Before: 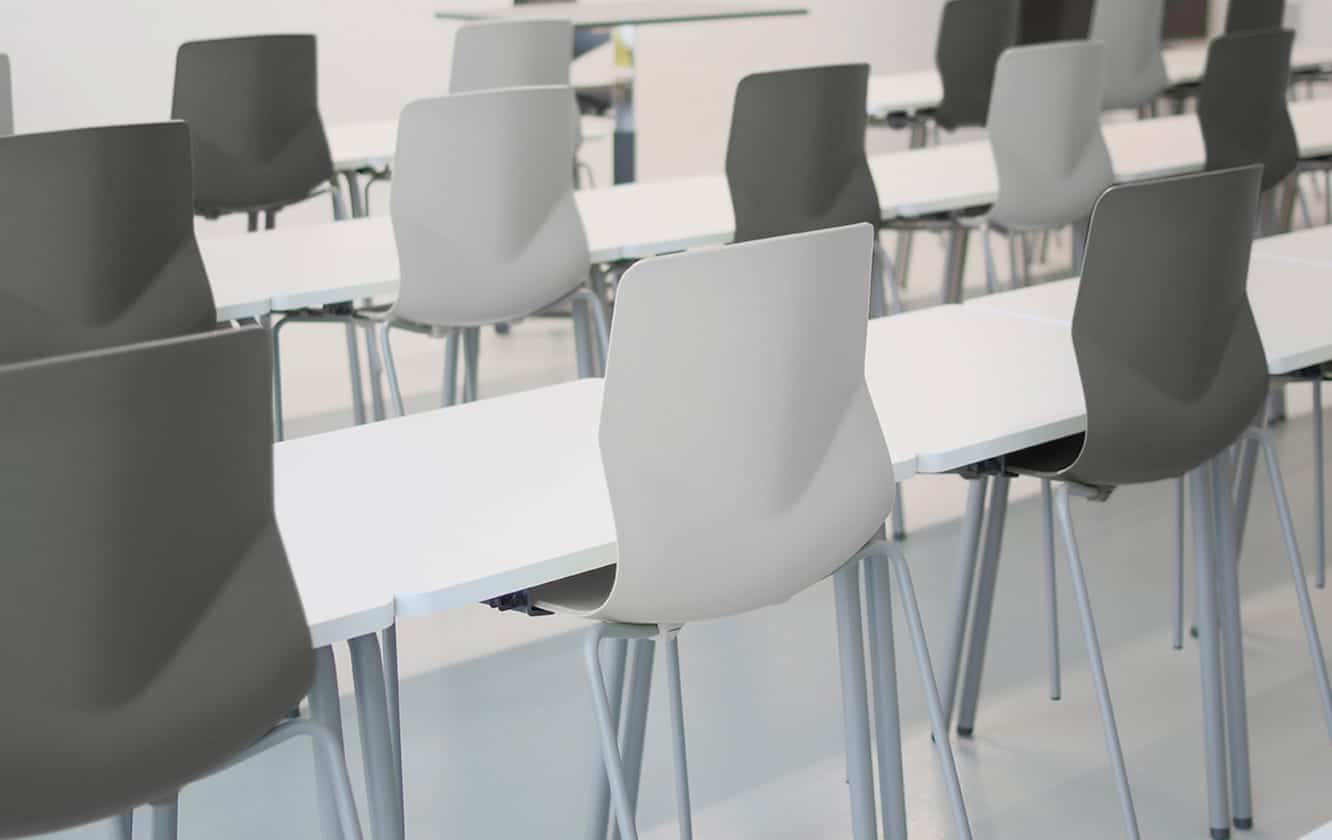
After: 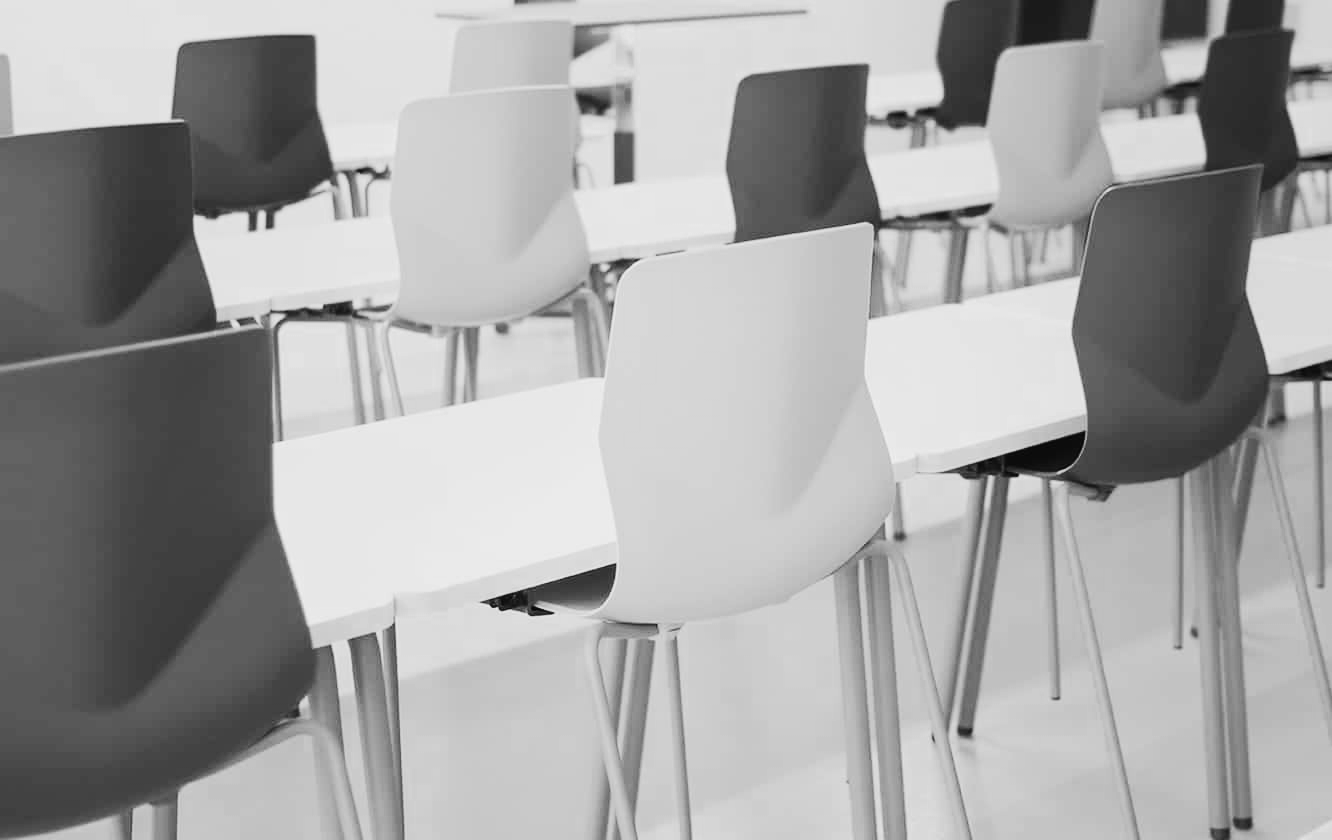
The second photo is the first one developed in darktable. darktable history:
color zones: curves: ch0 [(0, 0.5) (0.125, 0.4) (0.25, 0.5) (0.375, 0.4) (0.5, 0.4) (0.625, 0.35) (0.75, 0.35) (0.875, 0.5)]; ch1 [(0, 0.35) (0.125, 0.45) (0.25, 0.35) (0.375, 0.35) (0.5, 0.35) (0.625, 0.35) (0.75, 0.45) (0.875, 0.35)]; ch2 [(0, 0.6) (0.125, 0.5) (0.25, 0.5) (0.375, 0.6) (0.5, 0.6) (0.625, 0.5) (0.75, 0.5) (0.875, 0.5)]
monochrome: on, module defaults
rgb curve: curves: ch0 [(0, 0) (0.21, 0.15) (0.24, 0.21) (0.5, 0.75) (0.75, 0.96) (0.89, 0.99) (1, 1)]; ch1 [(0, 0.02) (0.21, 0.13) (0.25, 0.2) (0.5, 0.67) (0.75, 0.9) (0.89, 0.97) (1, 1)]; ch2 [(0, 0.02) (0.21, 0.13) (0.25, 0.2) (0.5, 0.67) (0.75, 0.9) (0.89, 0.97) (1, 1)], compensate middle gray true | blend: blend mode normal, opacity 50%; mask: uniform (no mask)
color balance rgb: shadows lift › luminance -10%, shadows lift › chroma 1%, shadows lift › hue 113°, power › luminance -15%, highlights gain › chroma 0.2%, highlights gain › hue 333°, global offset › luminance 0.5%, perceptual saturation grading › global saturation 20%, perceptual saturation grading › highlights -50%, perceptual saturation grading › shadows 25%, contrast -10%
